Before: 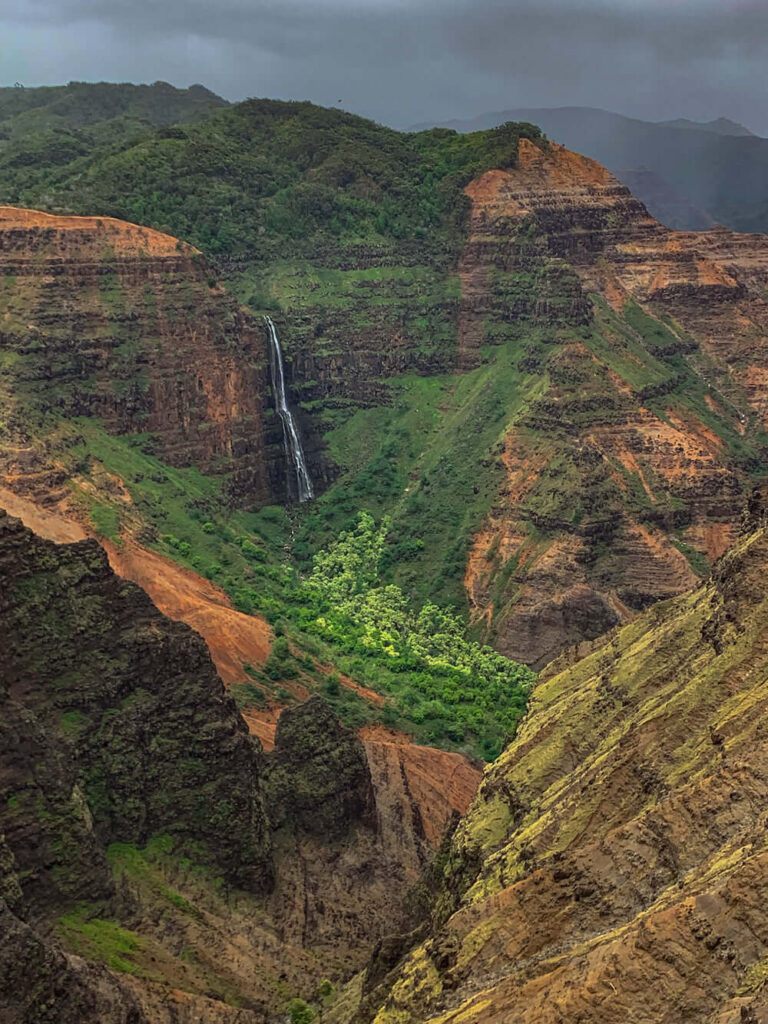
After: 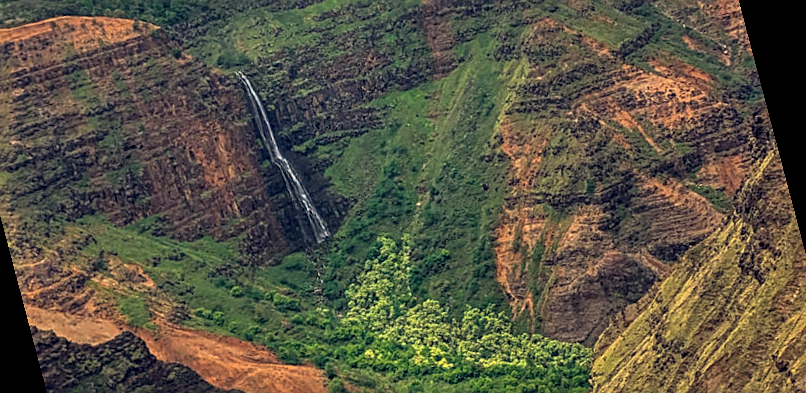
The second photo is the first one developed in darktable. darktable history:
local contrast: on, module defaults
rotate and perspective: rotation -14.8°, crop left 0.1, crop right 0.903, crop top 0.25, crop bottom 0.748
velvia: strength 15%
sharpen: on, module defaults
color balance rgb: shadows lift › hue 87.51°, highlights gain › chroma 3.21%, highlights gain › hue 55.1°, global offset › chroma 0.15%, global offset › hue 253.66°, linear chroma grading › global chroma 0.5%
crop: top 11.166%, bottom 22.168%
